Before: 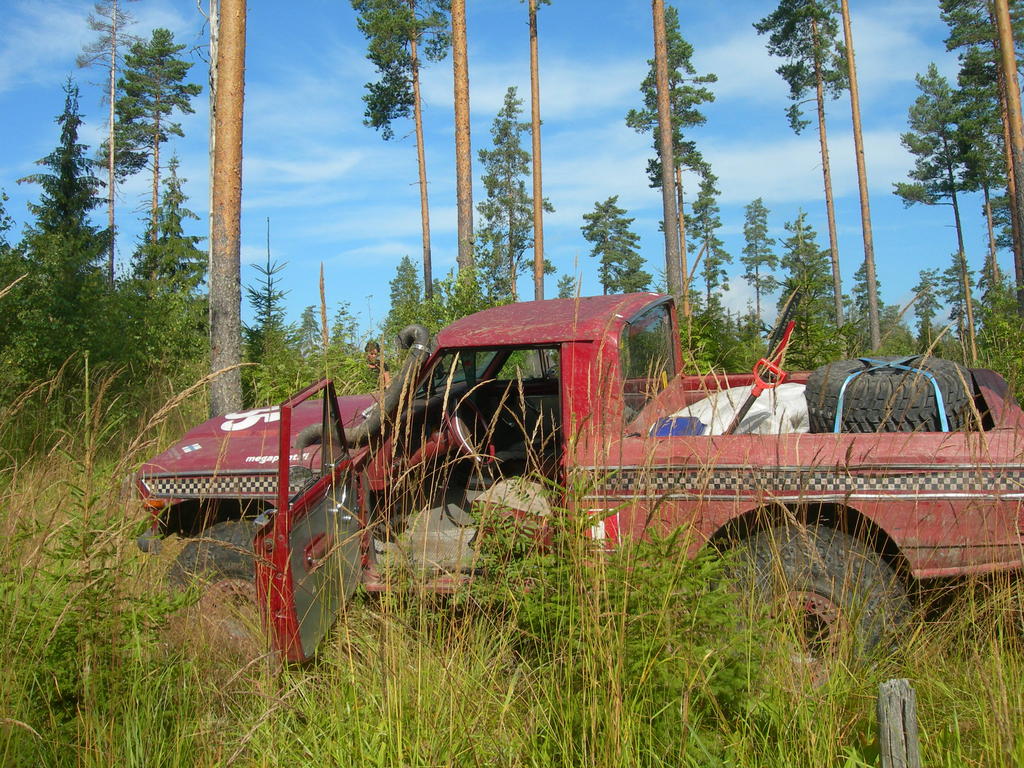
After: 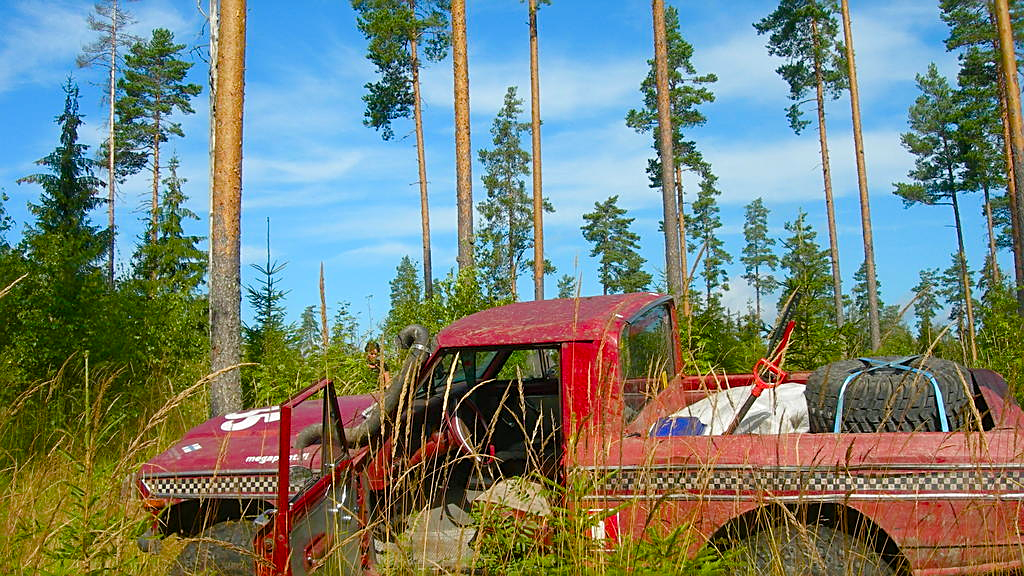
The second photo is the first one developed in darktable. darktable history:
color balance rgb: perceptual saturation grading › global saturation 35%, perceptual saturation grading › highlights -25%, perceptual saturation grading › shadows 50%
crop: bottom 24.967%
sharpen: on, module defaults
